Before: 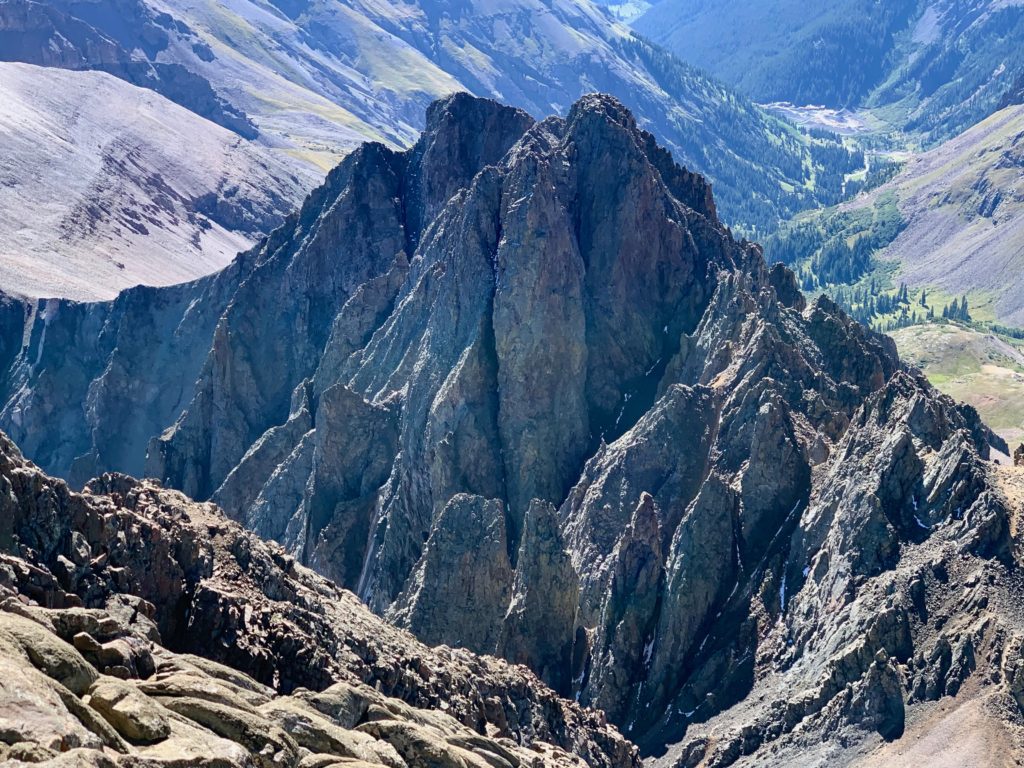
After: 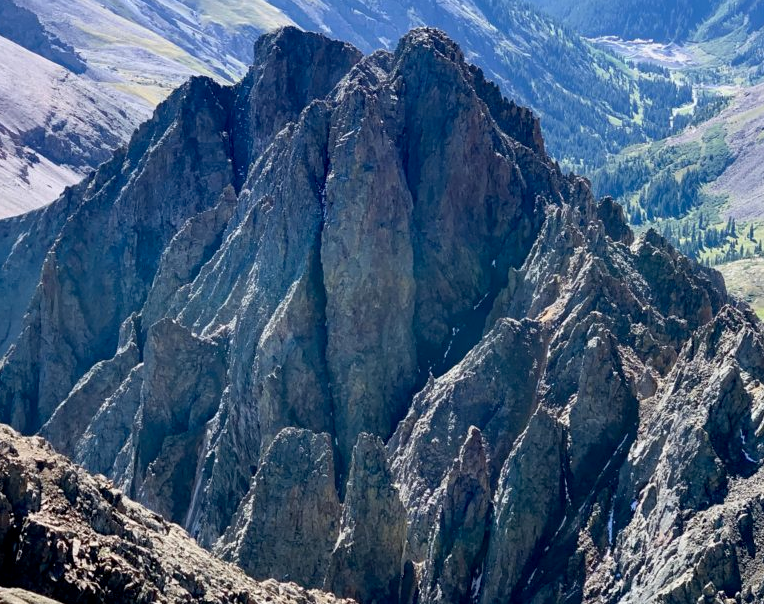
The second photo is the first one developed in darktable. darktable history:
crop: left 16.798%, top 8.703%, right 8.502%, bottom 12.552%
